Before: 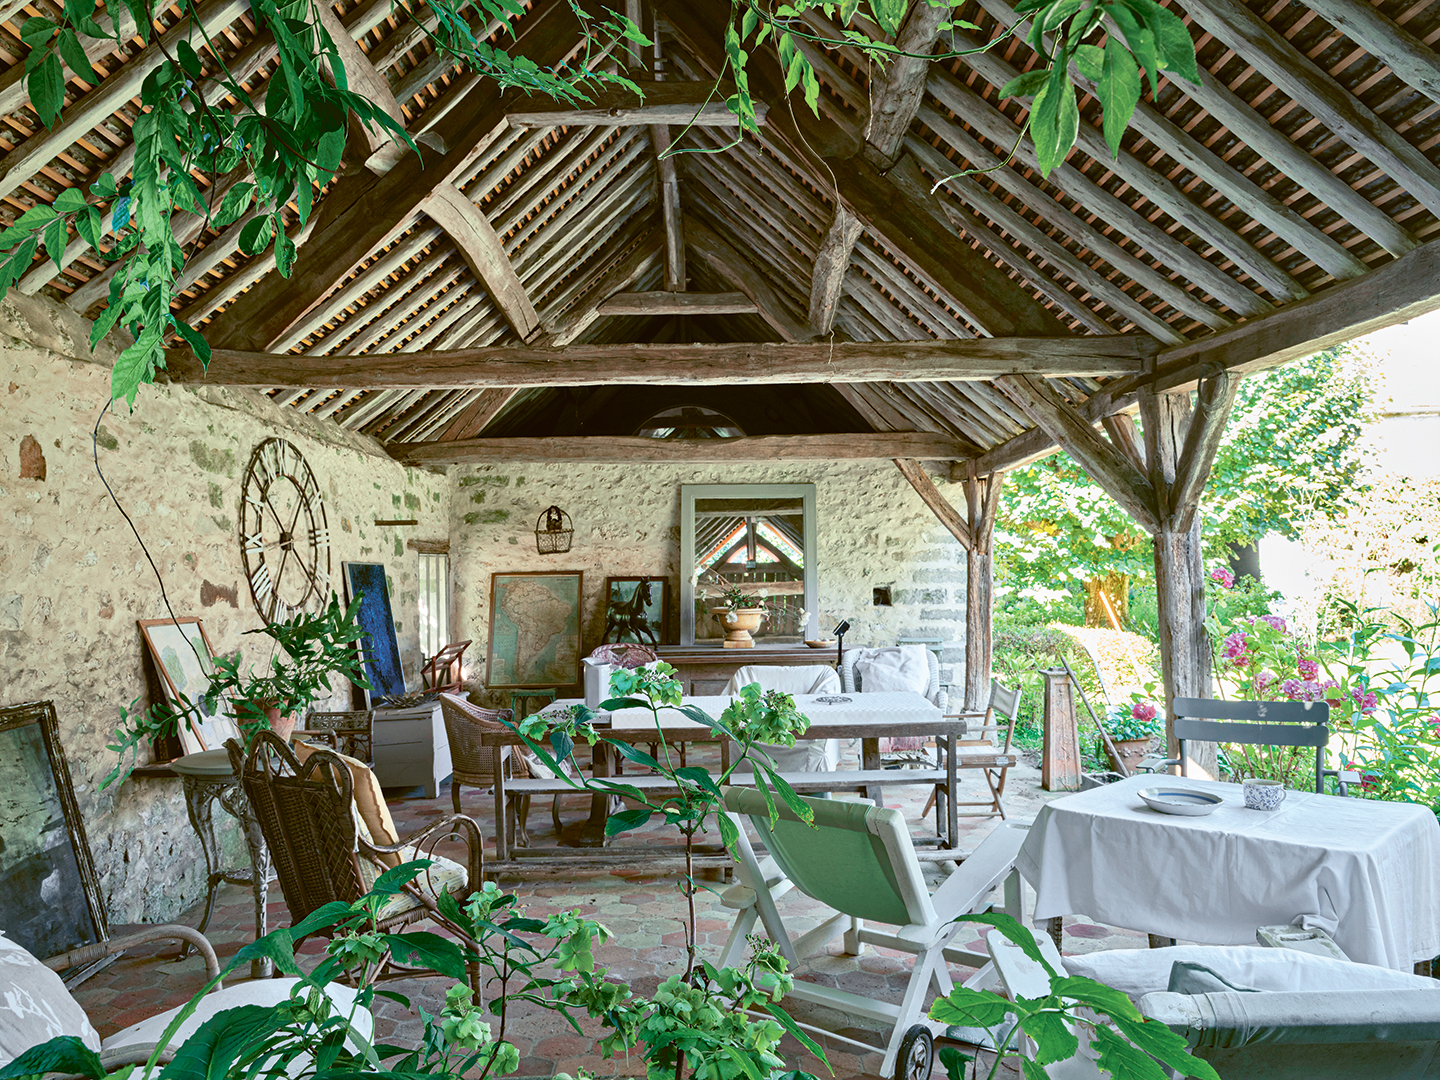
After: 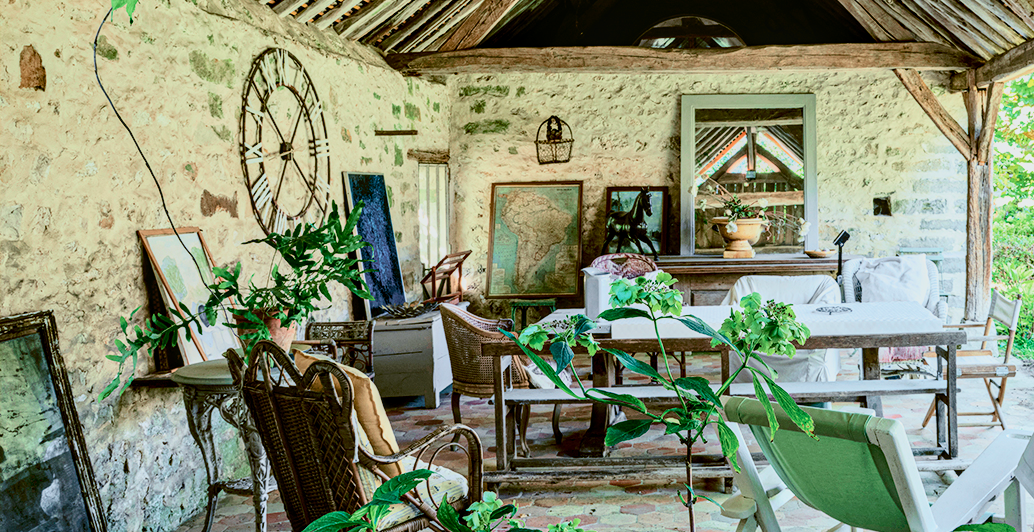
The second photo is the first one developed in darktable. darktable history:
local contrast: detail 130%
tone curve: curves: ch0 [(0, 0) (0.114, 0.083) (0.291, 0.3) (0.447, 0.535) (0.602, 0.712) (0.772, 0.864) (0.999, 0.978)]; ch1 [(0, 0) (0.389, 0.352) (0.458, 0.433) (0.486, 0.474) (0.509, 0.505) (0.535, 0.541) (0.555, 0.557) (0.677, 0.724) (1, 1)]; ch2 [(0, 0) (0.369, 0.388) (0.449, 0.431) (0.501, 0.5) (0.528, 0.552) (0.561, 0.596) (0.697, 0.721) (1, 1)], color space Lab, independent channels, preserve colors none
crop: top 36.161%, right 28.175%, bottom 14.542%
filmic rgb: black relative exposure -7.65 EV, white relative exposure 4.56 EV, hardness 3.61, iterations of high-quality reconstruction 0
